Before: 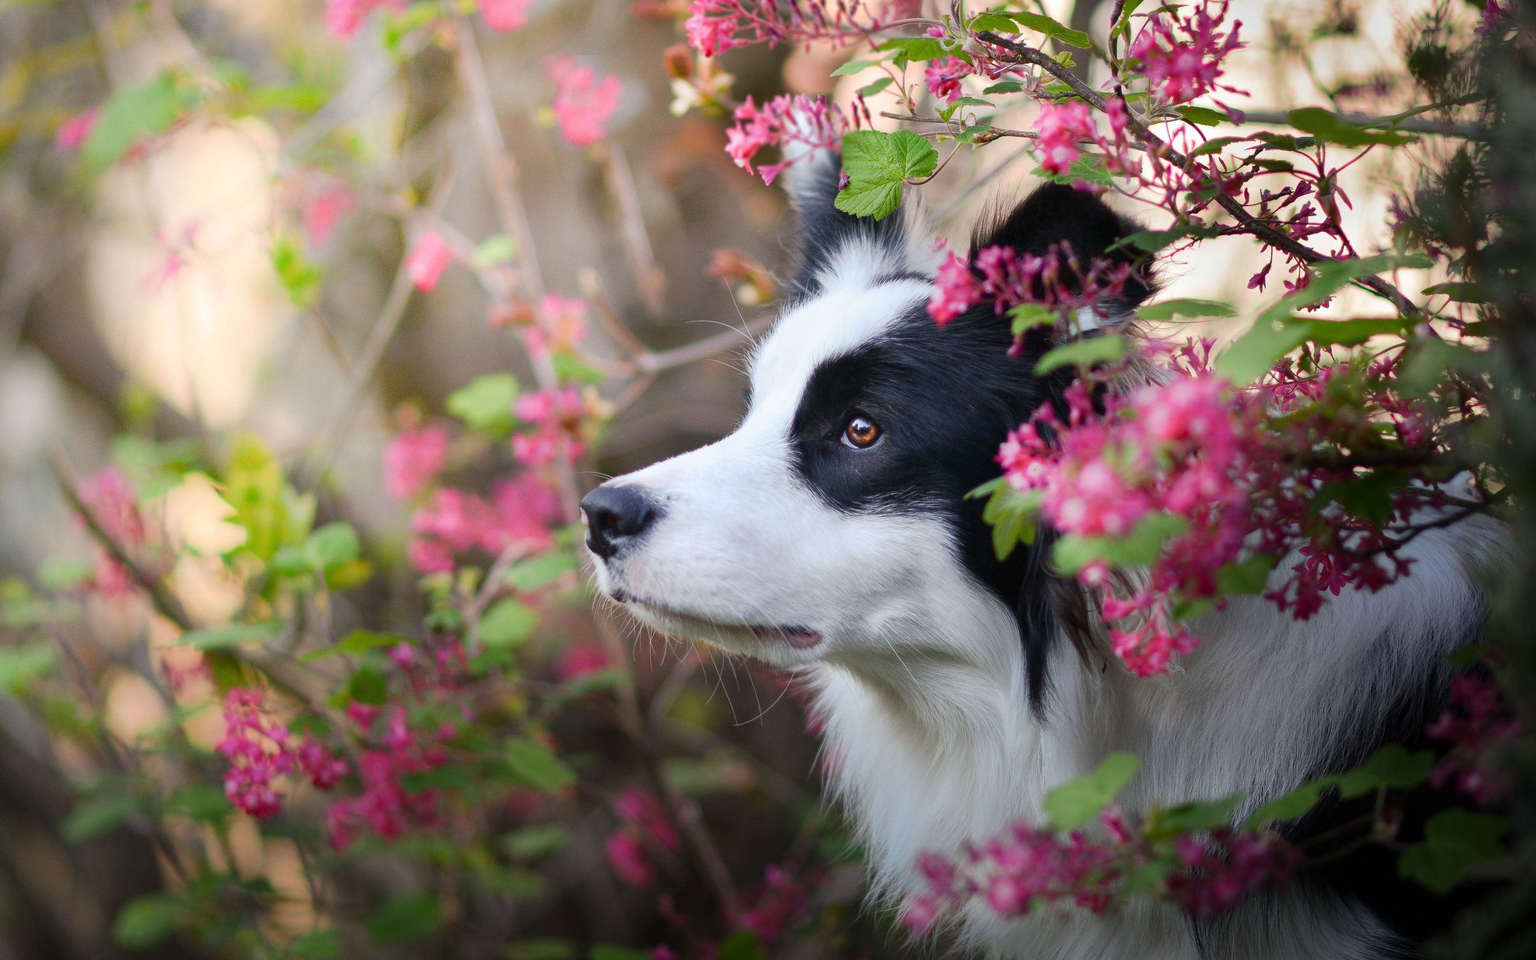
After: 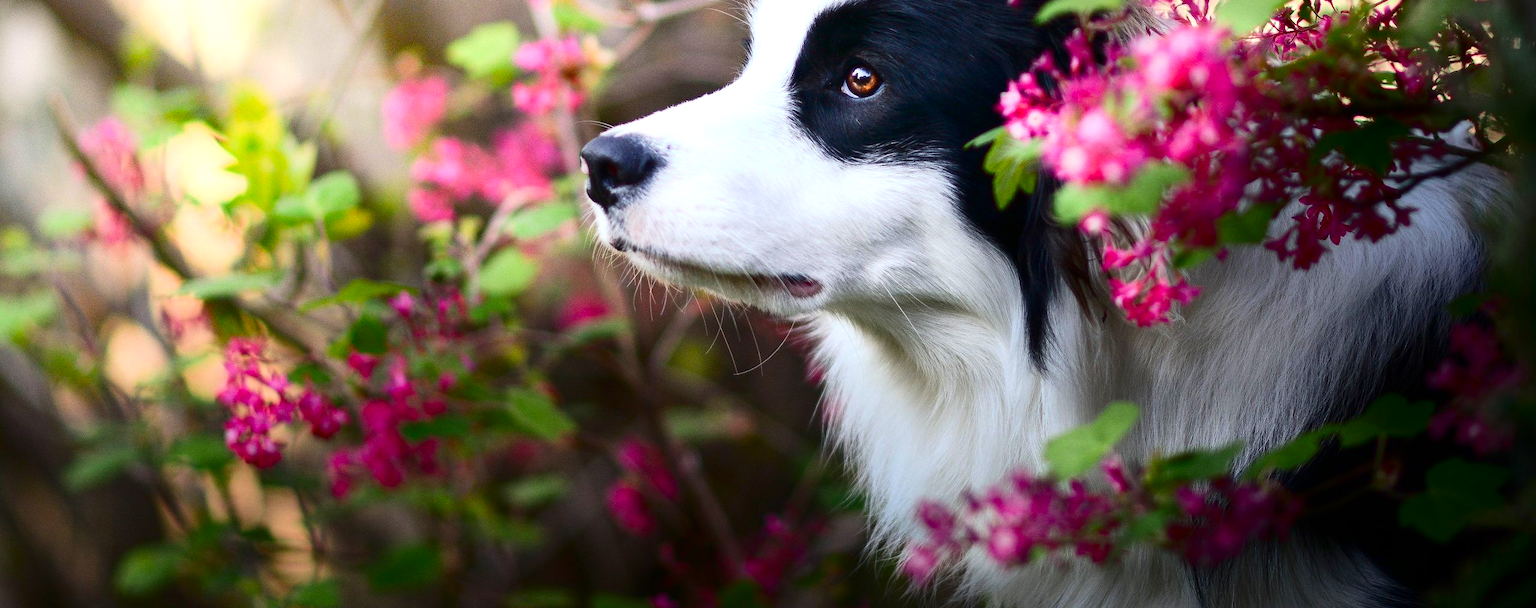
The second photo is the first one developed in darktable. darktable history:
contrast brightness saturation: contrast 0.205, brightness -0.11, saturation 0.21
exposure: black level correction 0, exposure 0.5 EV, compensate highlight preservation false
crop and rotate: top 36.589%
